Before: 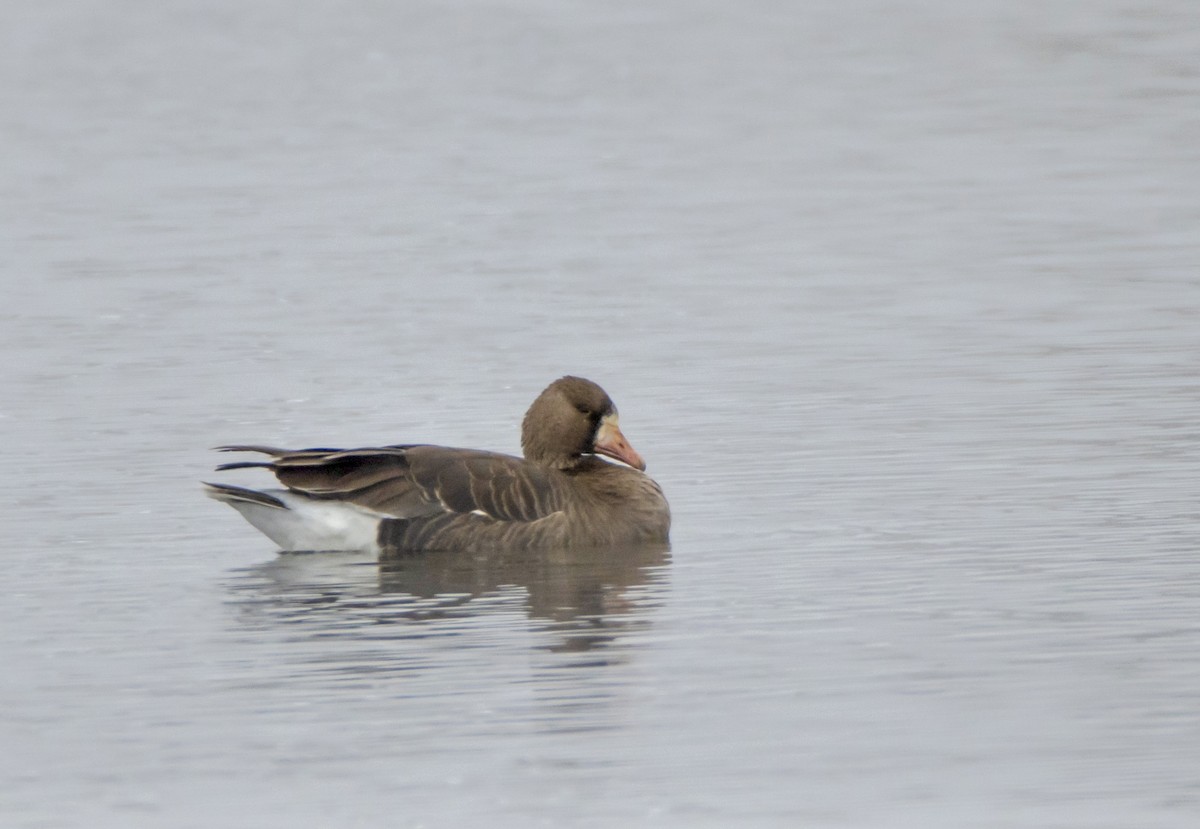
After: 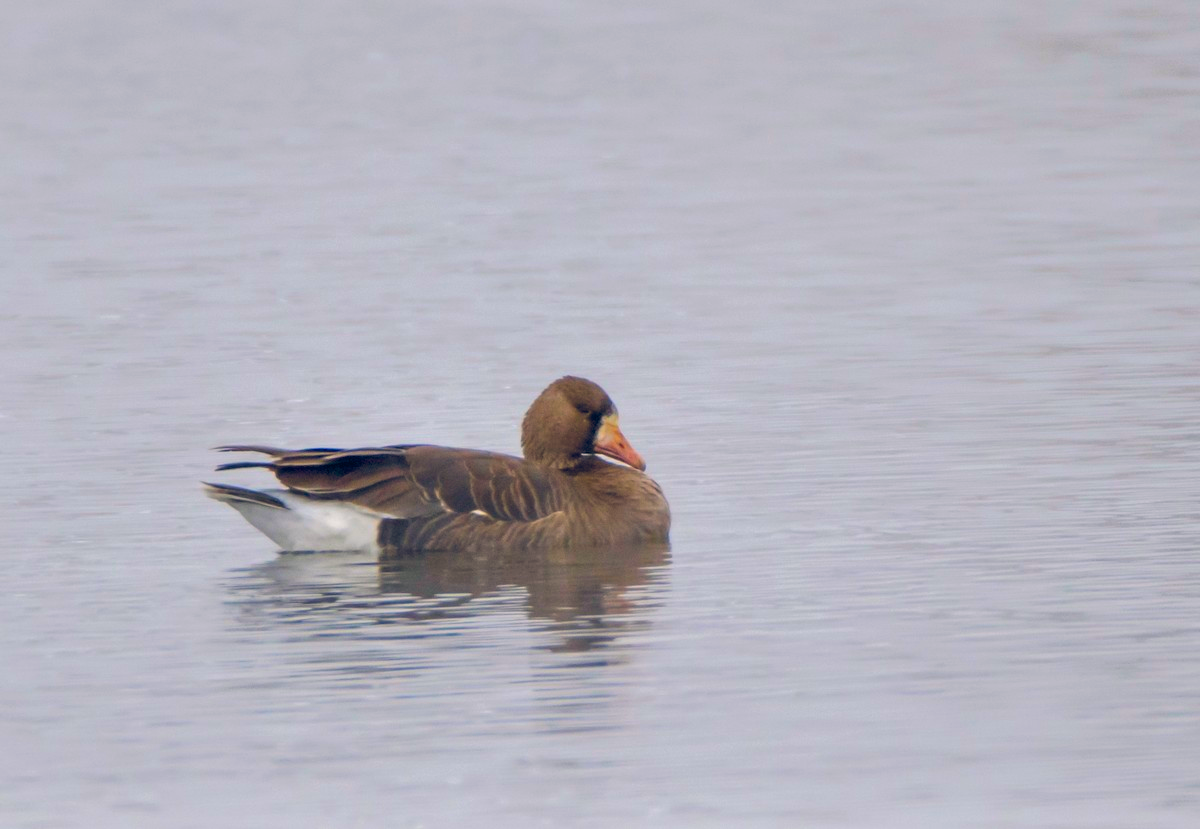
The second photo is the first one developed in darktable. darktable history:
color balance rgb: highlights gain › chroma 0.879%, highlights gain › hue 25.65°, global offset › luminance 0.385%, global offset › chroma 0.201%, global offset › hue 254.44°, perceptual saturation grading › global saturation 40.858%, global vibrance 29.987%
